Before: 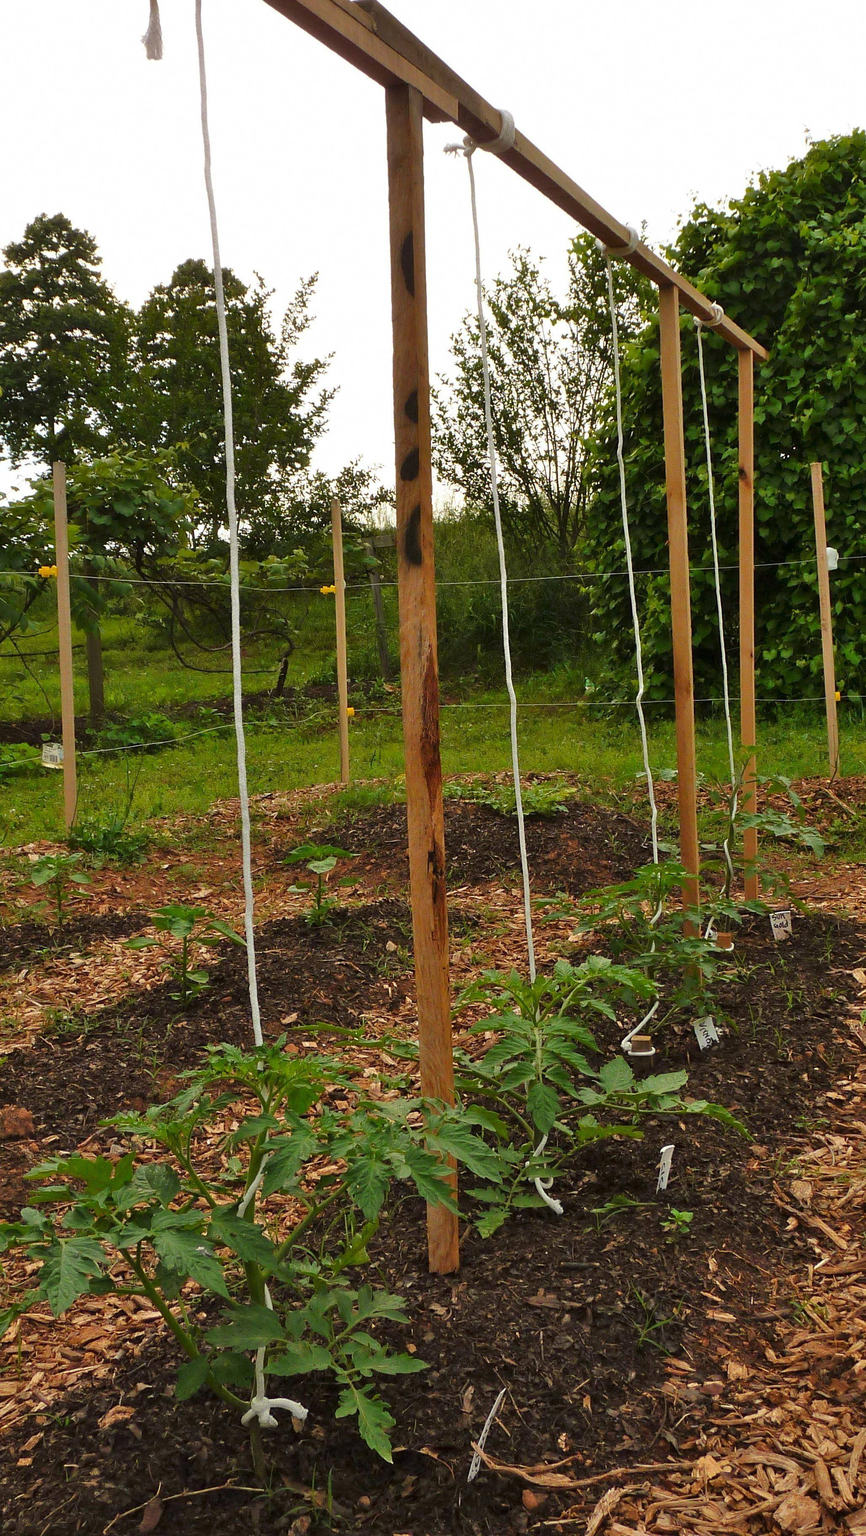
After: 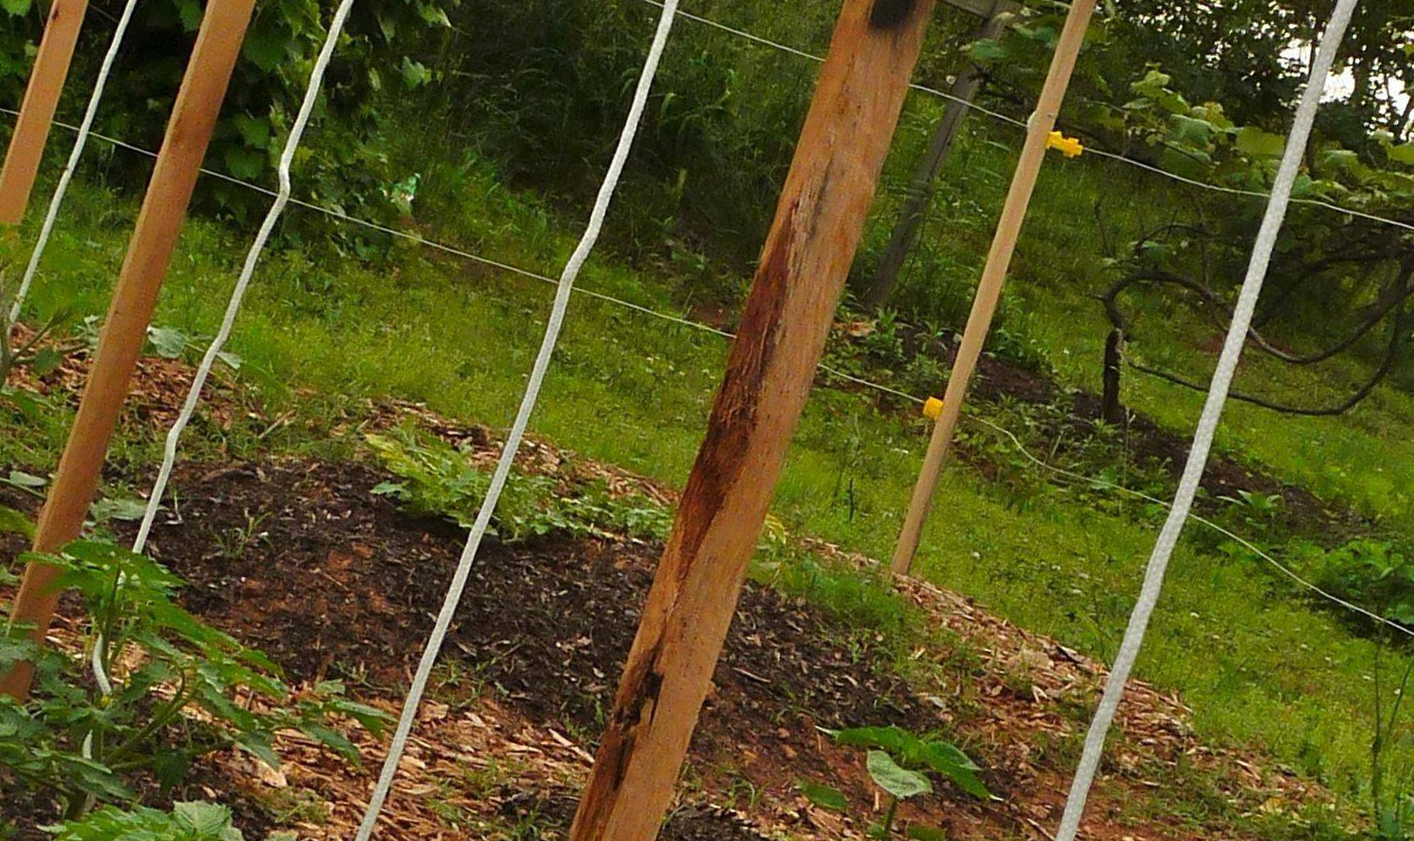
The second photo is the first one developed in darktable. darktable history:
crop and rotate: angle 16.12°, top 30.835%, bottom 35.653%
